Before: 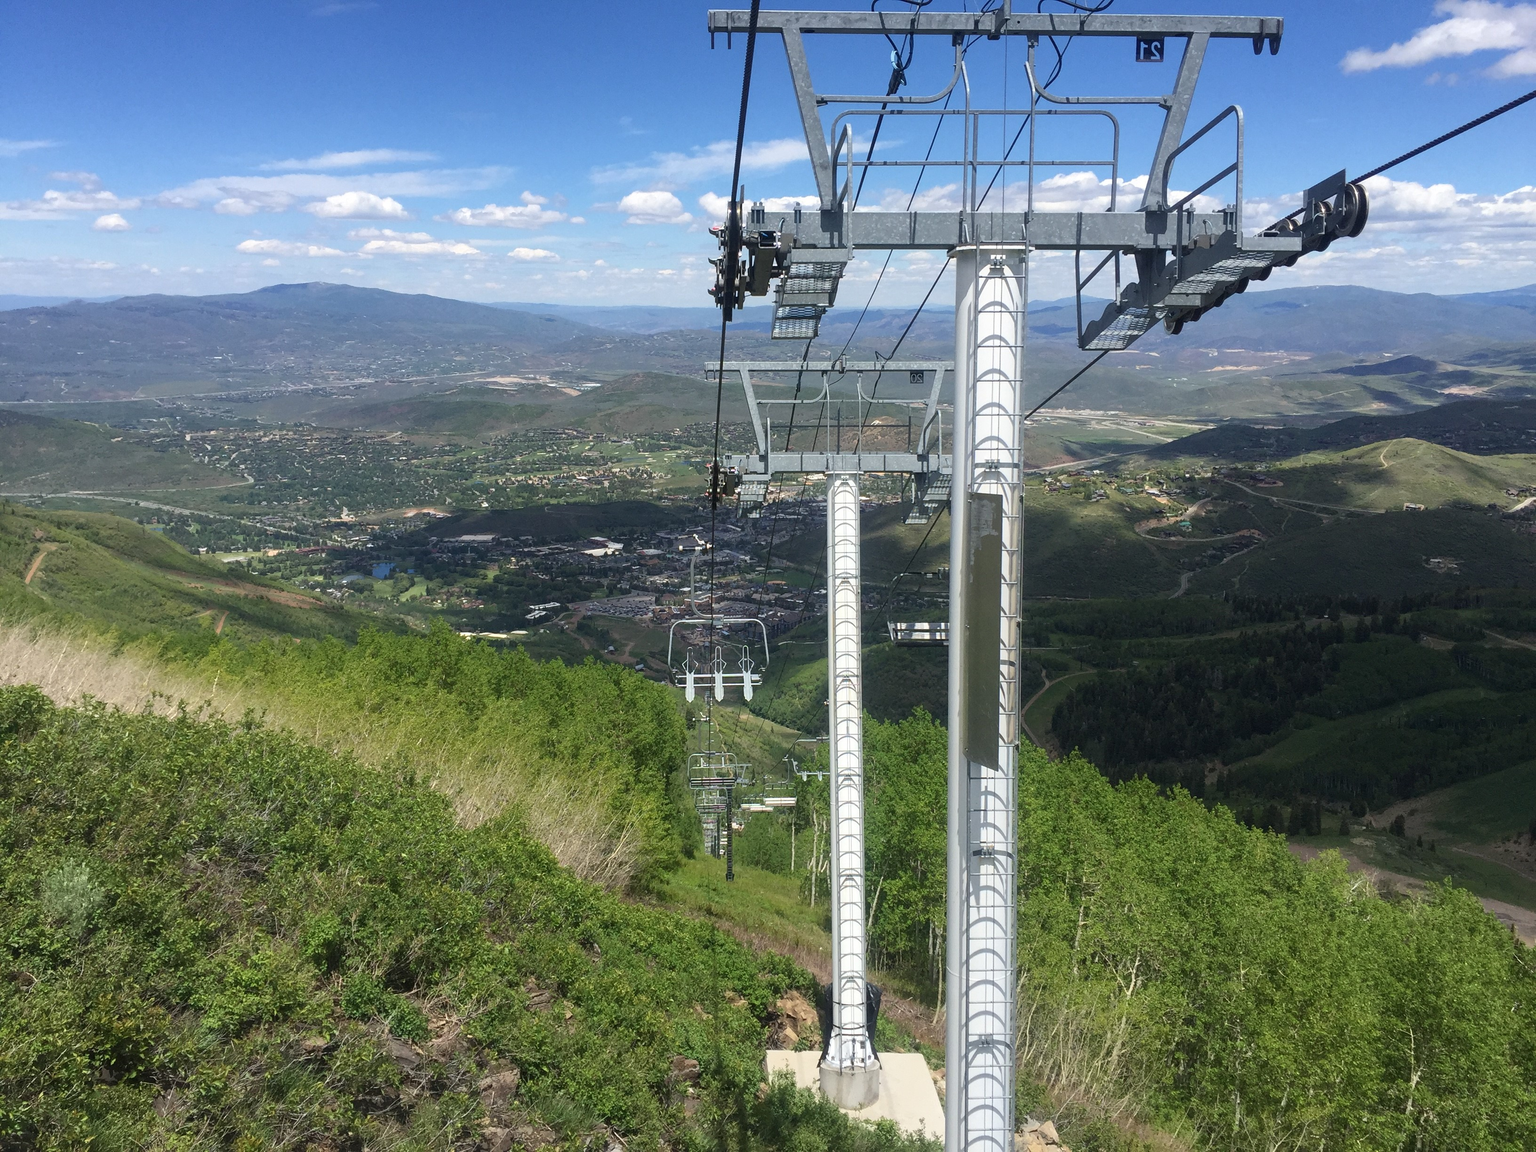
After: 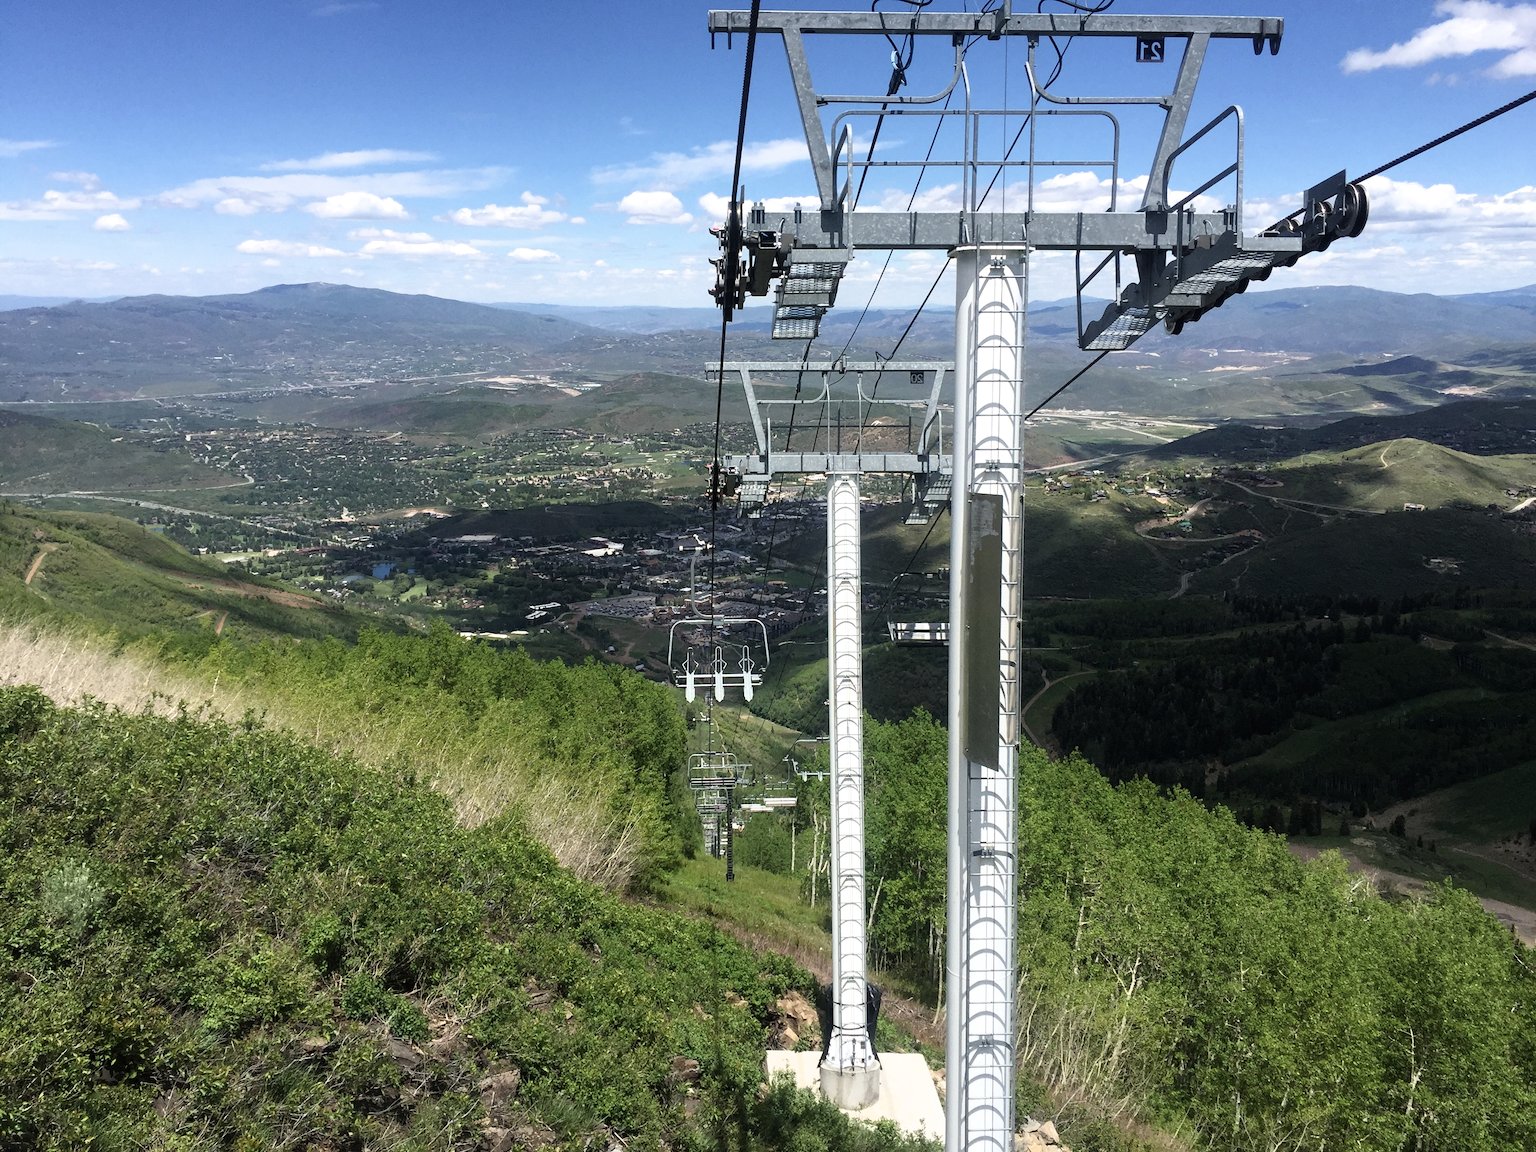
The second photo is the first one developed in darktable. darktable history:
contrast brightness saturation: saturation -0.05
filmic rgb: black relative exposure -9.08 EV, white relative exposure 2.3 EV, hardness 7.49
